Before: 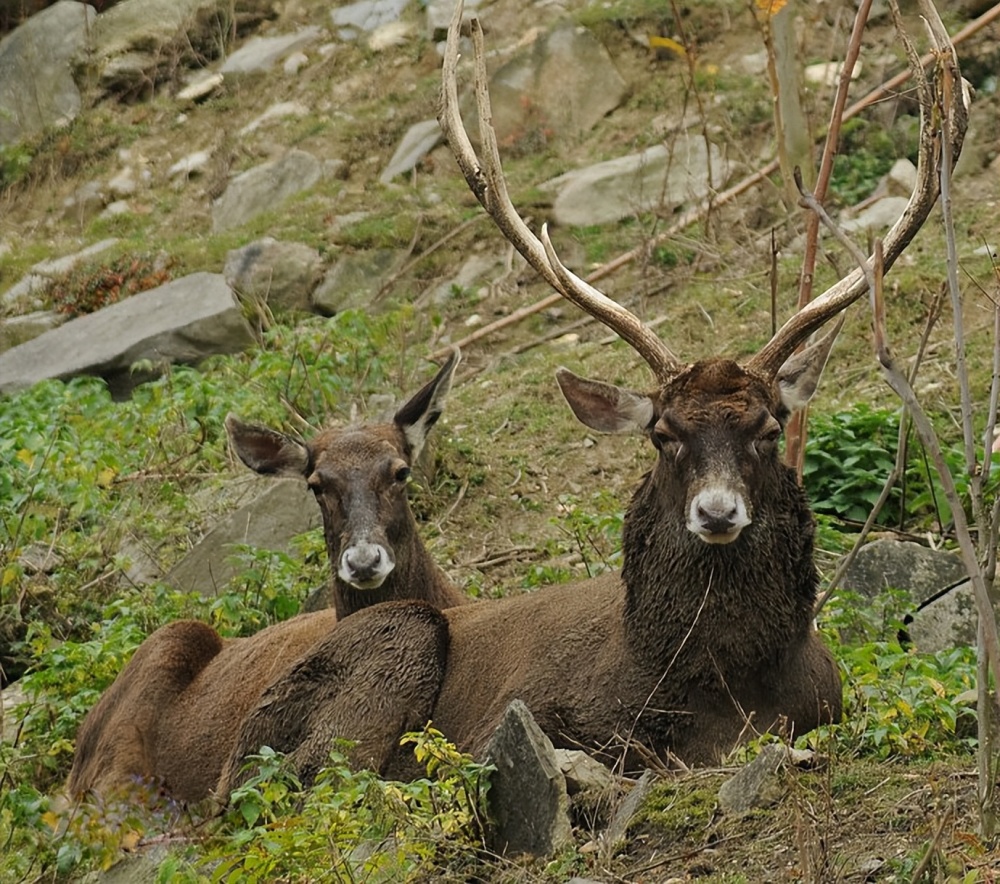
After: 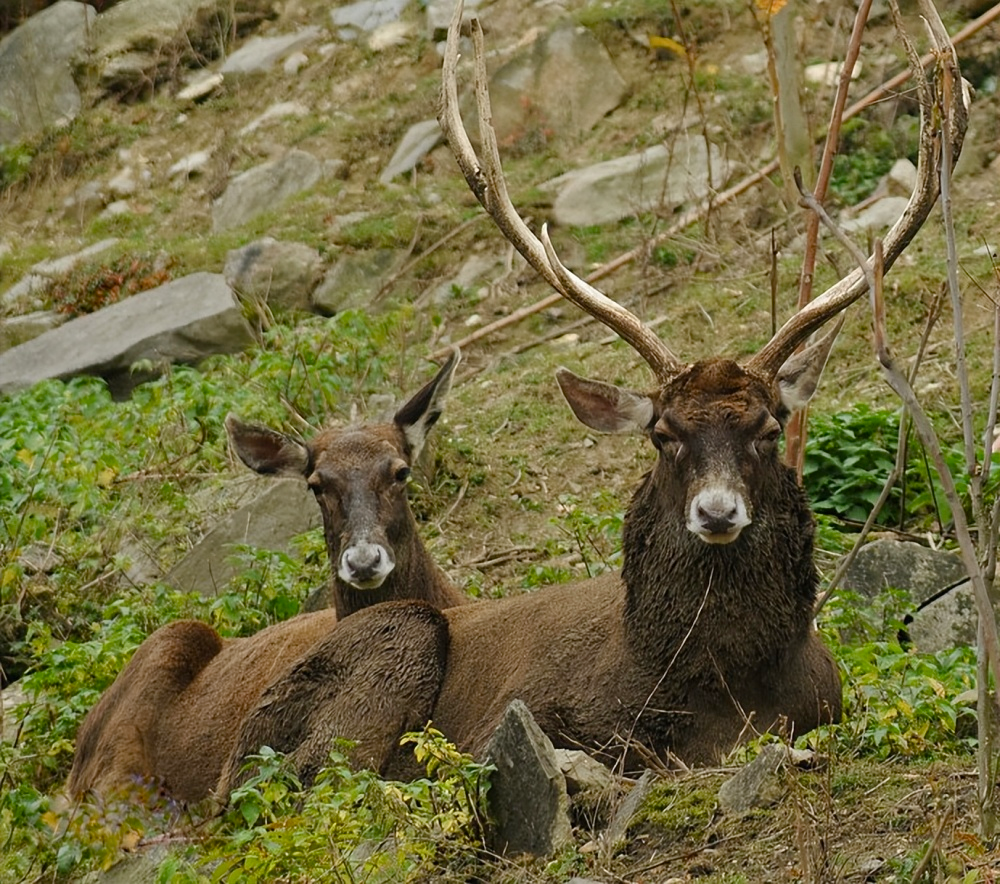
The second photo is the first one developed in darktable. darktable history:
color balance rgb: perceptual saturation grading › global saturation 0.549%, perceptual saturation grading › highlights -16.053%, perceptual saturation grading › shadows 26.048%, global vibrance 20%
